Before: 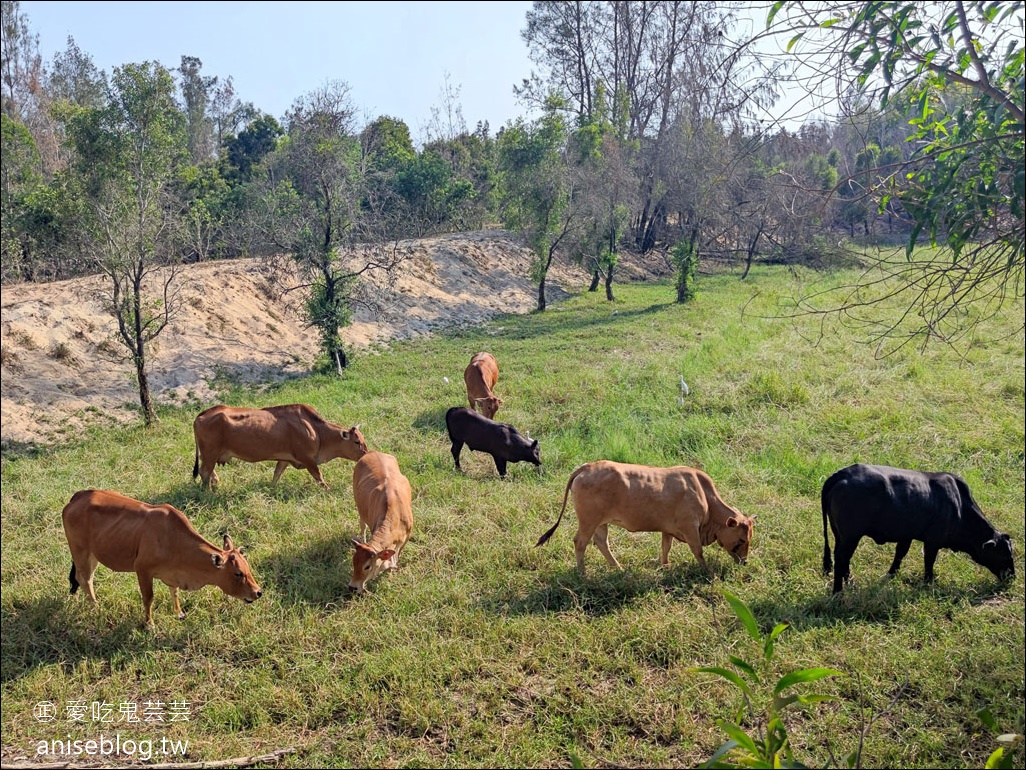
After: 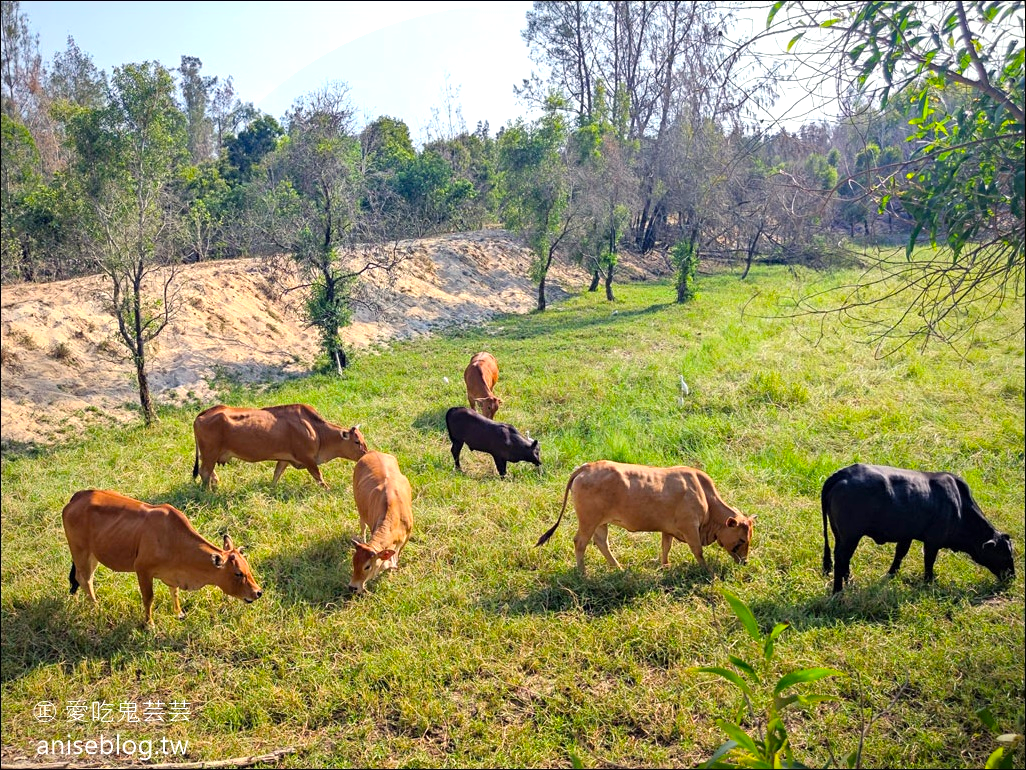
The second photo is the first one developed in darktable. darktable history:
color balance rgb: highlights gain › chroma 1.026%, highlights gain › hue 71.38°, perceptual saturation grading › global saturation 19.269%, global vibrance 20%
exposure: exposure 0.511 EV, compensate exposure bias true, compensate highlight preservation false
vignetting: fall-off start 74.19%, fall-off radius 66.42%, brightness -0.372, saturation 0.017, unbound false
